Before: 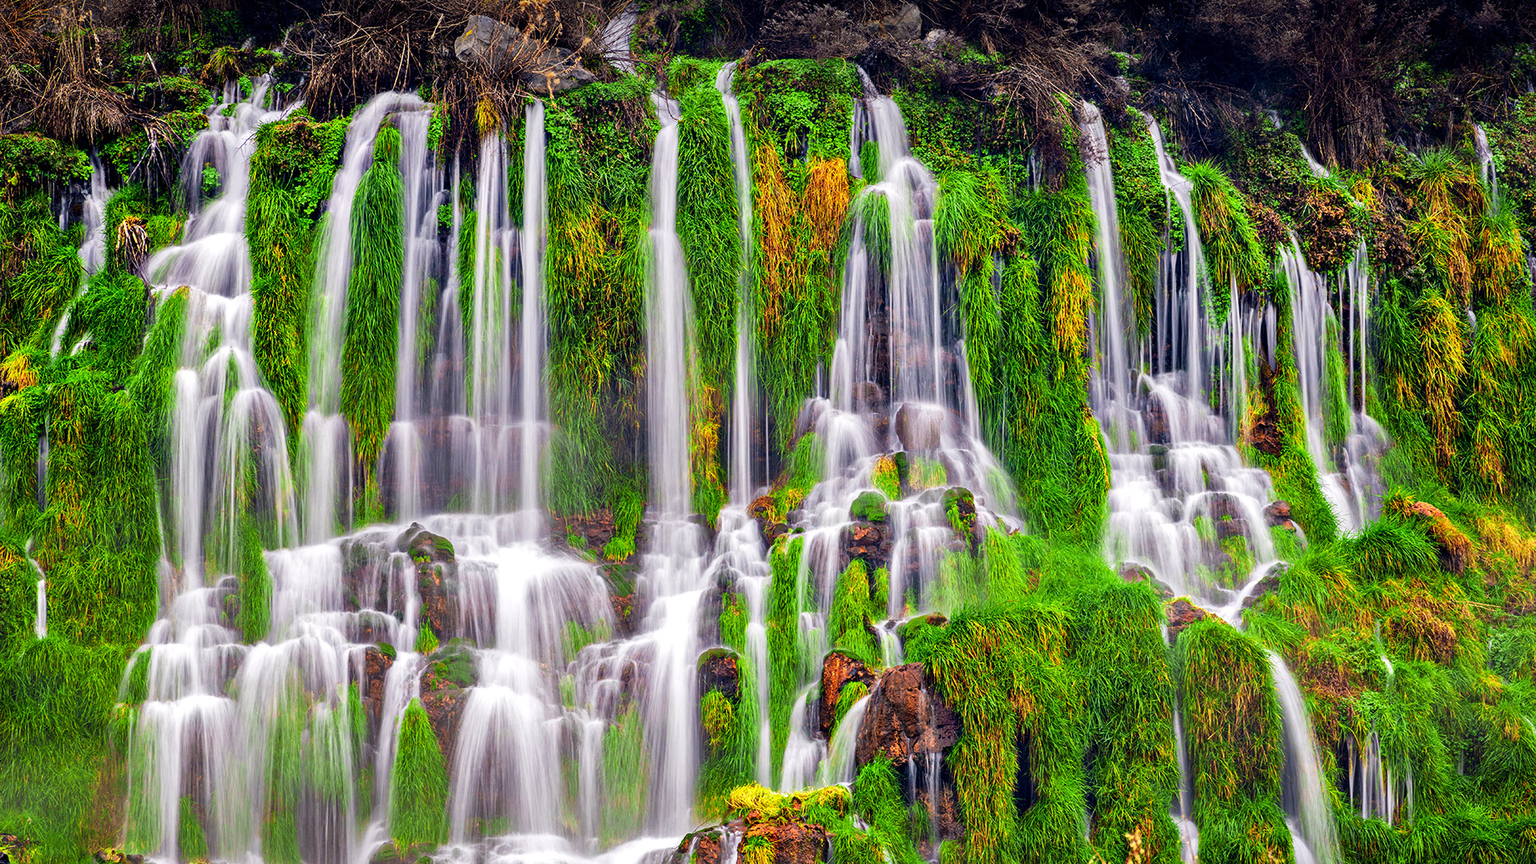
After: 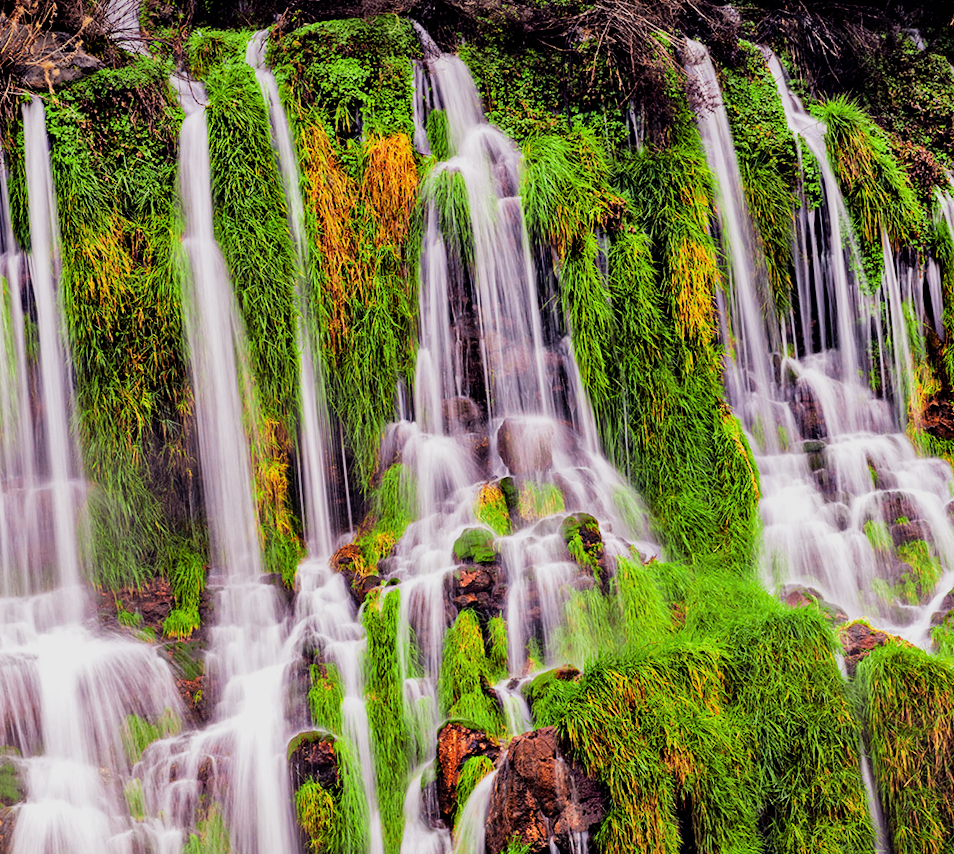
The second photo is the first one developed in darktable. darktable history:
rotate and perspective: rotation -5.2°, automatic cropping off
rgb levels: mode RGB, independent channels, levels [[0, 0.474, 1], [0, 0.5, 1], [0, 0.5, 1]]
filmic rgb: black relative exposure -5 EV, white relative exposure 3.5 EV, hardness 3.19, contrast 1.2, highlights saturation mix -50%
crop: left 32.075%, top 10.976%, right 18.355%, bottom 17.596%
